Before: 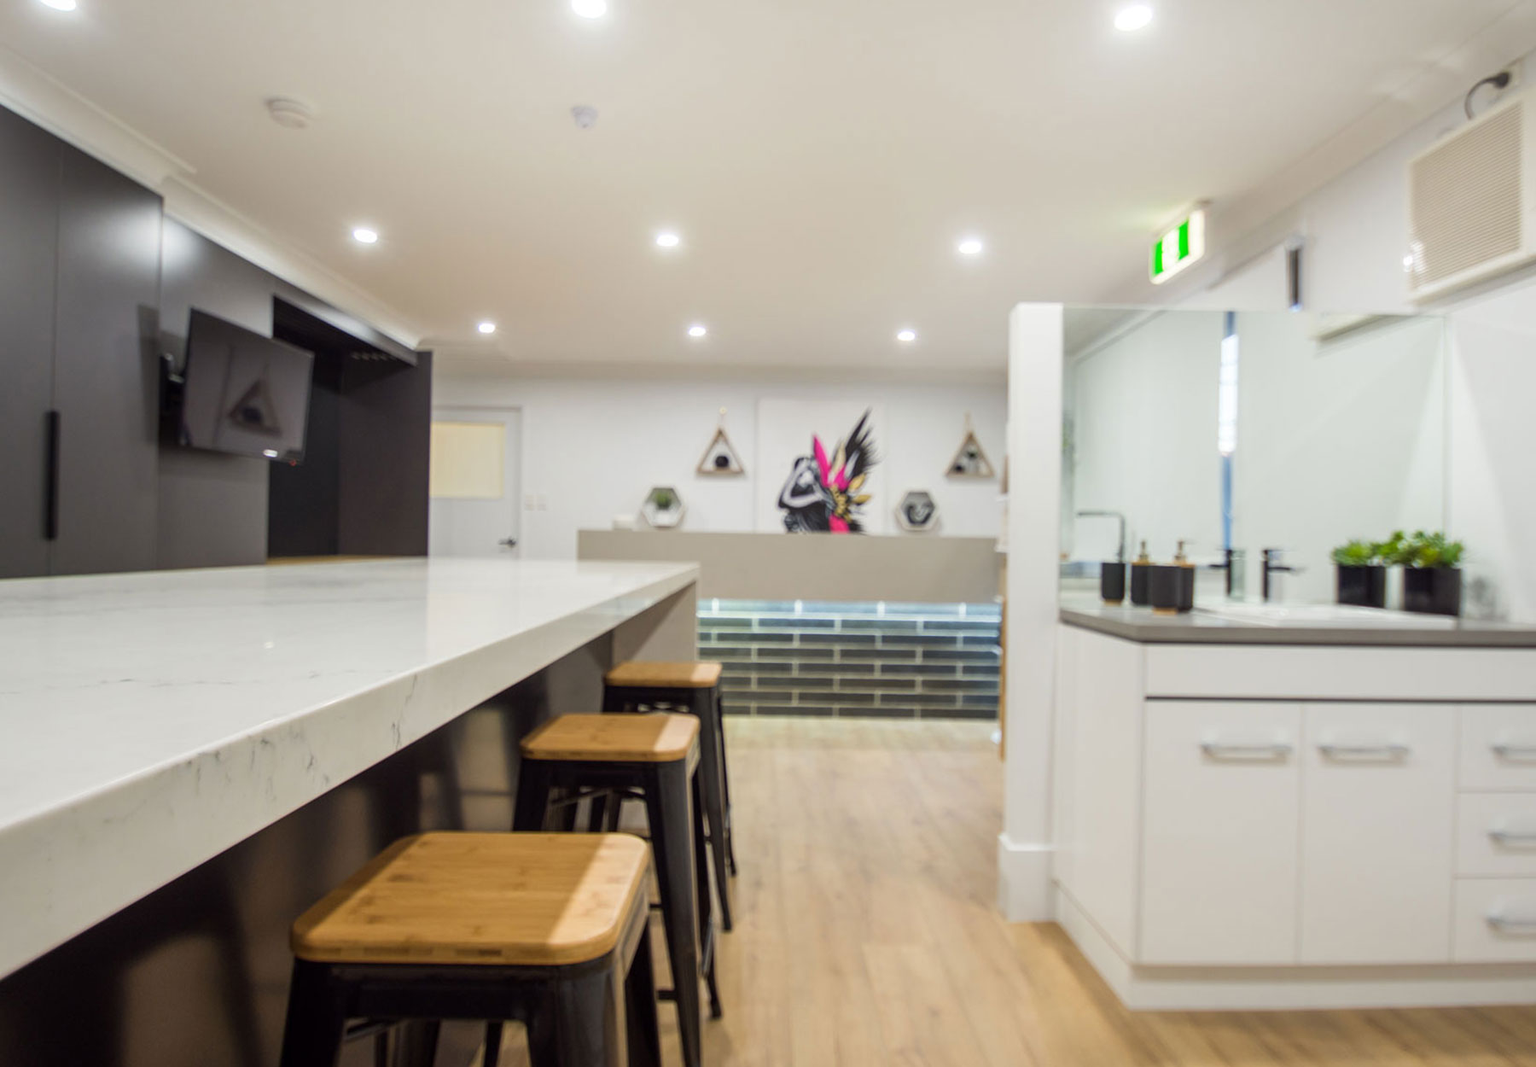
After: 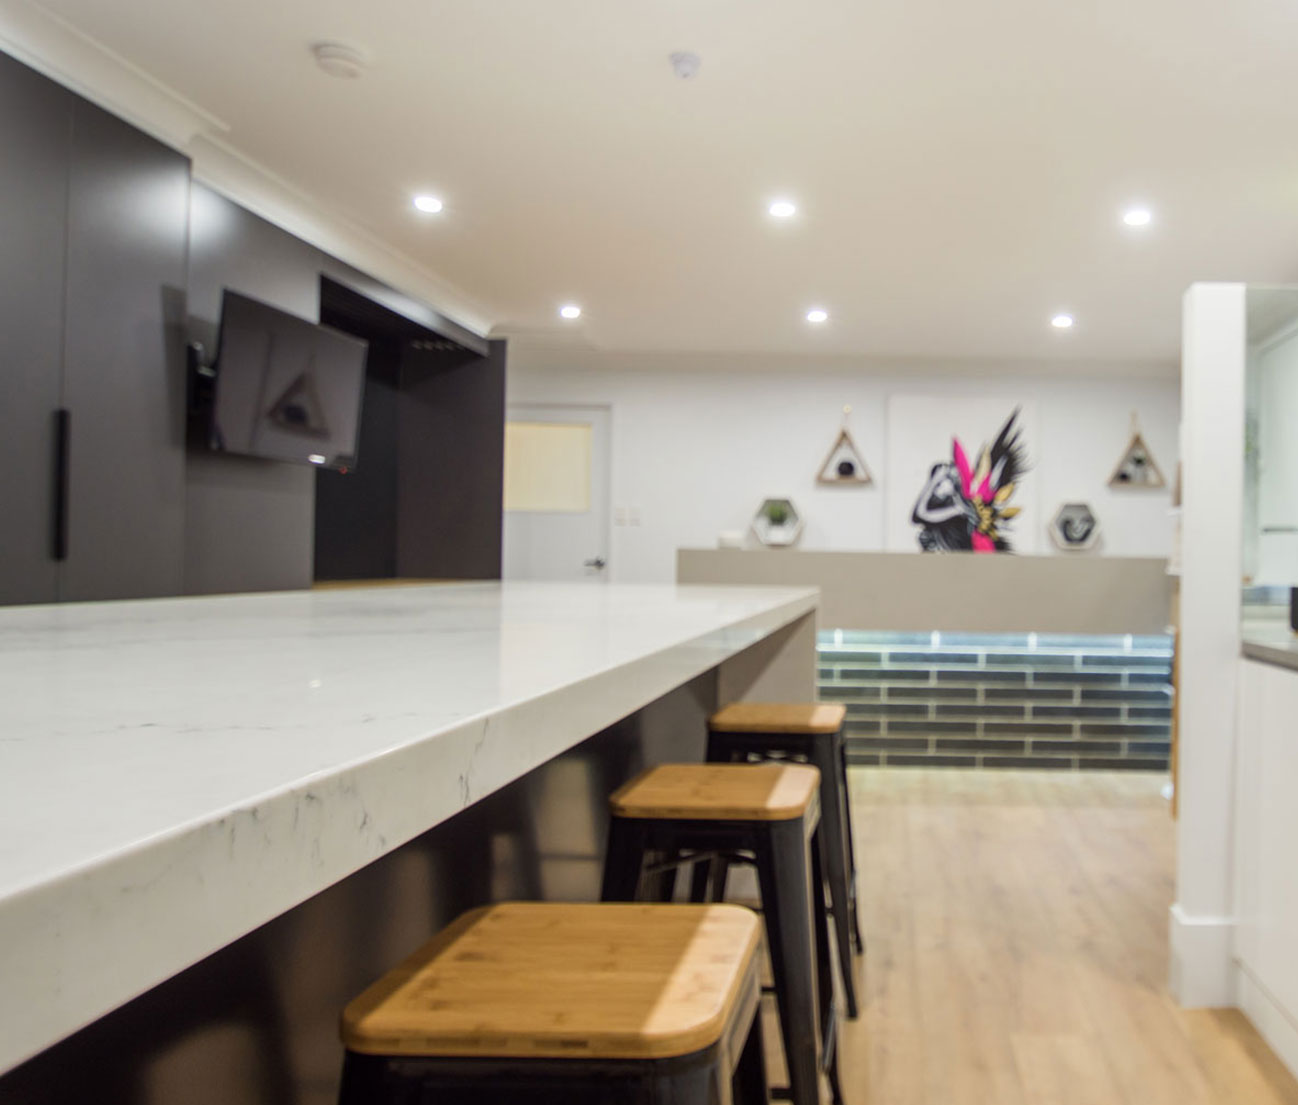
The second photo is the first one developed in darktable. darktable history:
crop: top 5.765%, right 27.84%, bottom 5.763%
